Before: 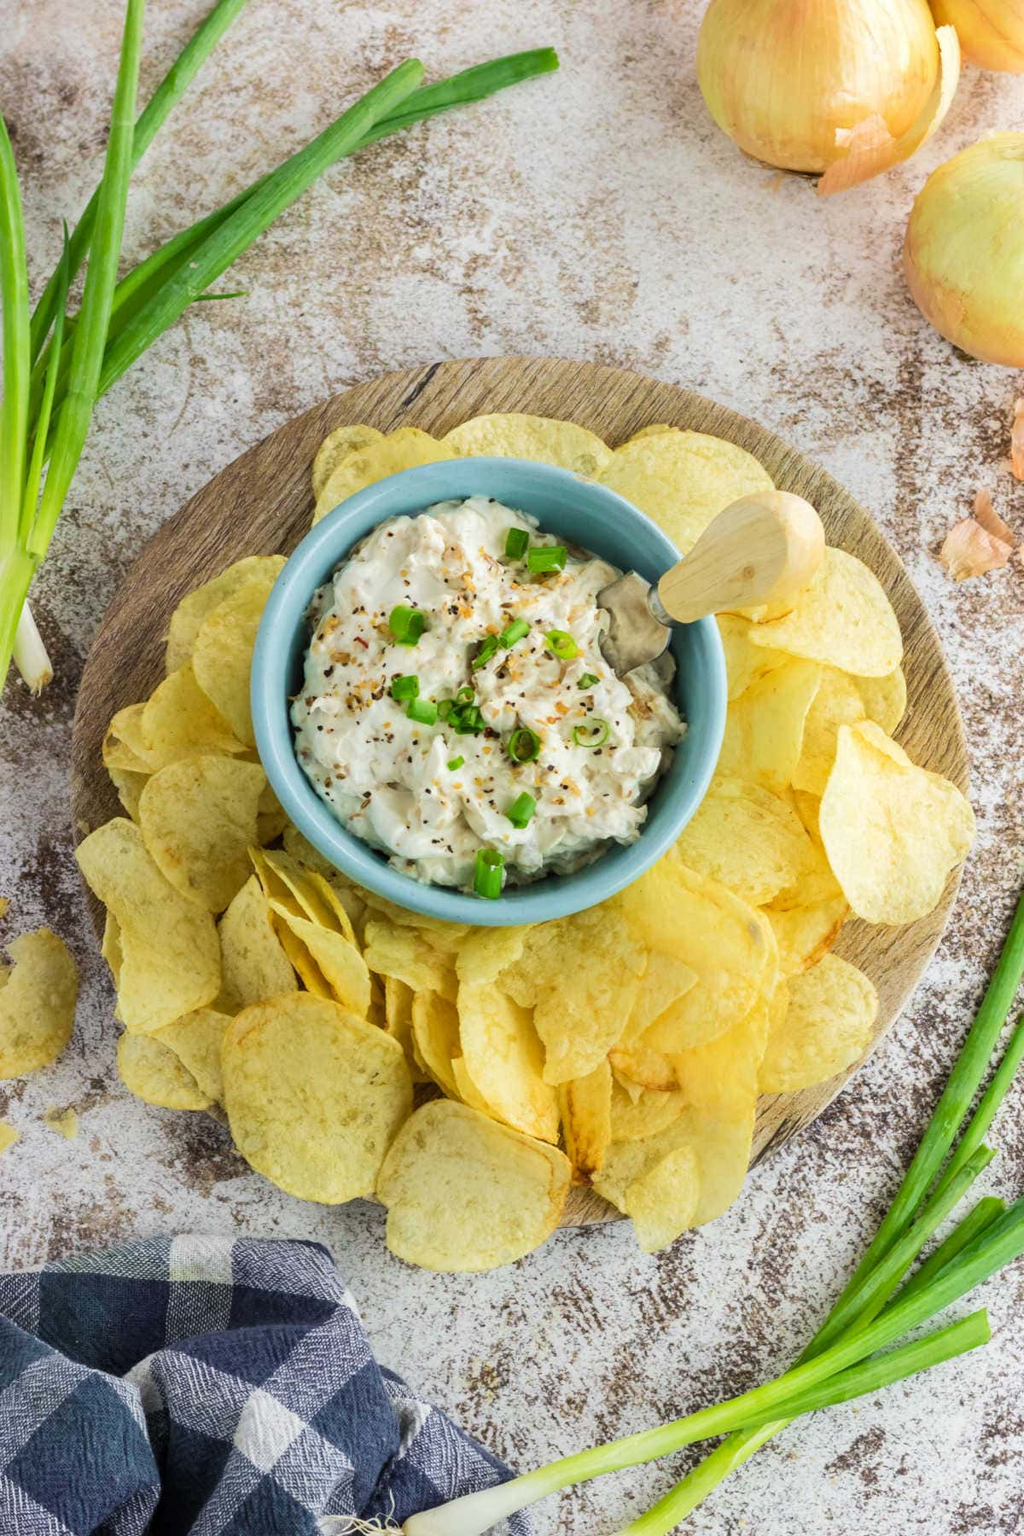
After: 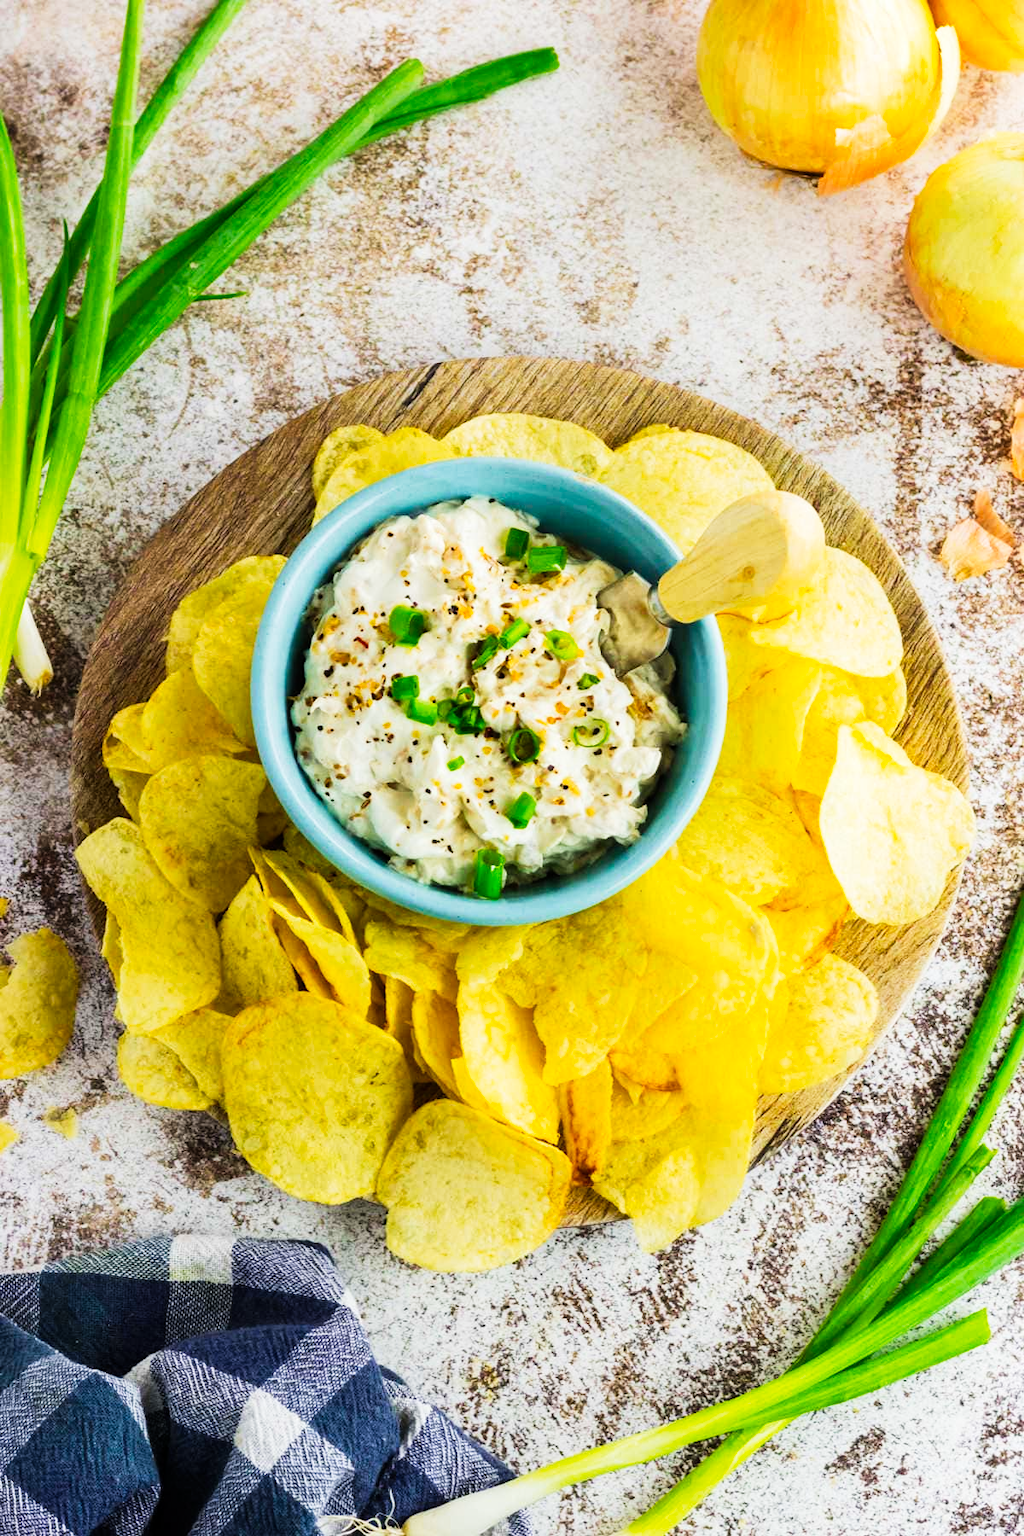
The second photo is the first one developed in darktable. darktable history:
color balance rgb: power › hue 169.87°, perceptual saturation grading › global saturation 19.389%
tone curve: curves: ch0 [(0, 0) (0.137, 0.063) (0.255, 0.176) (0.502, 0.502) (0.749, 0.839) (1, 1)], preserve colors none
